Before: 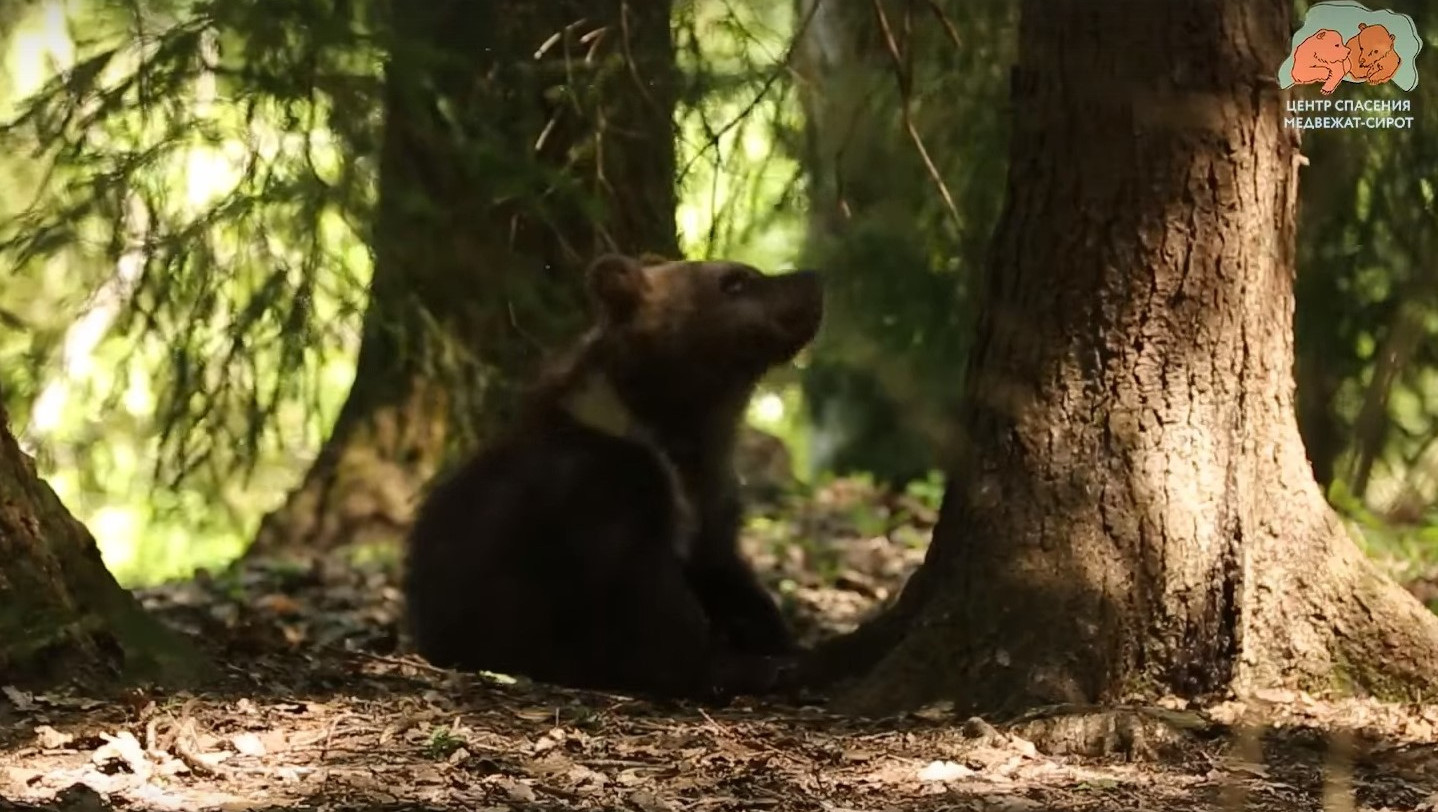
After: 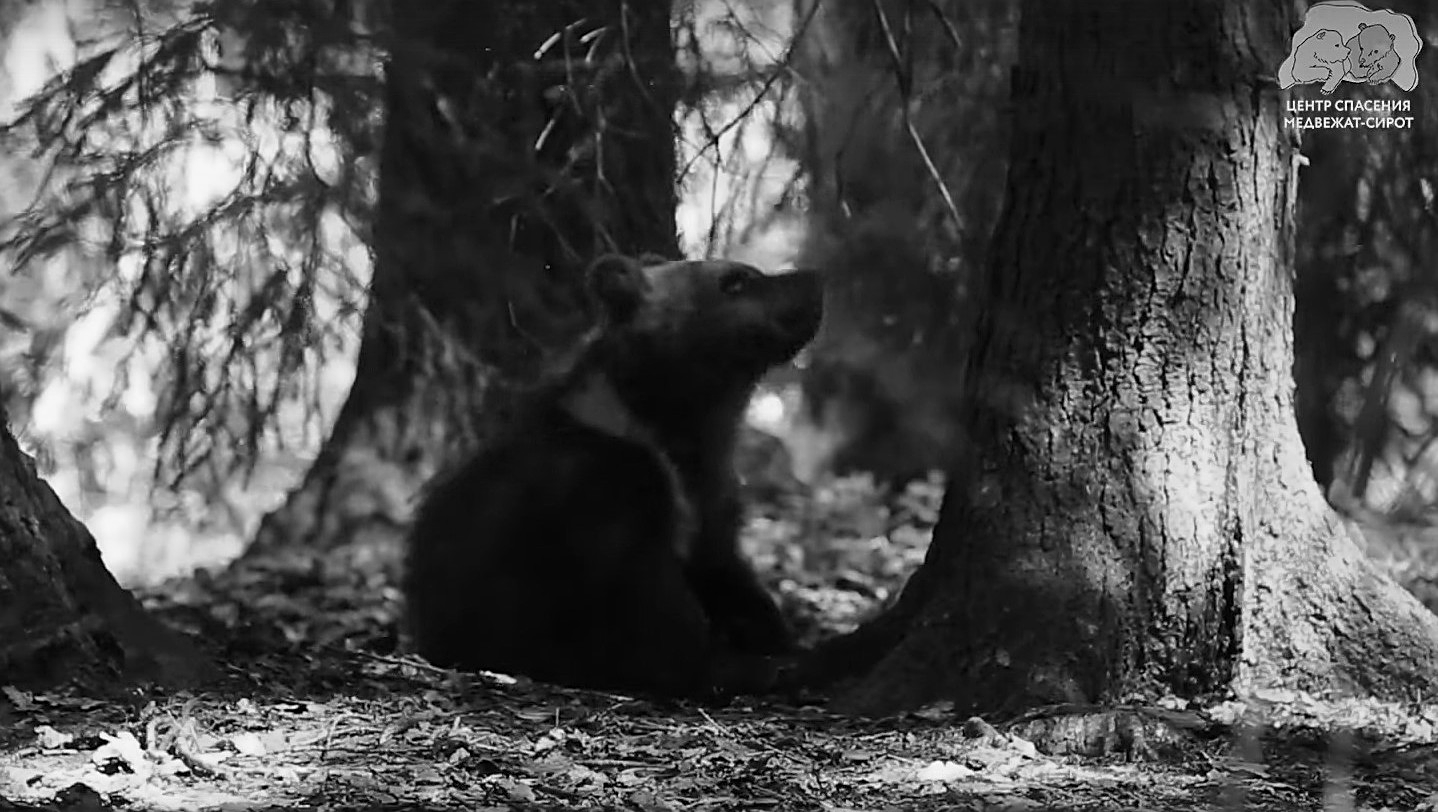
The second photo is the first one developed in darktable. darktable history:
shadows and highlights: shadows 20.55, highlights -20.99, soften with gaussian
color calibration: output gray [0.21, 0.42, 0.37, 0], gray › normalize channels true, illuminant same as pipeline (D50), adaptation XYZ, x 0.346, y 0.359, gamut compression 0
sharpen: on, module defaults
